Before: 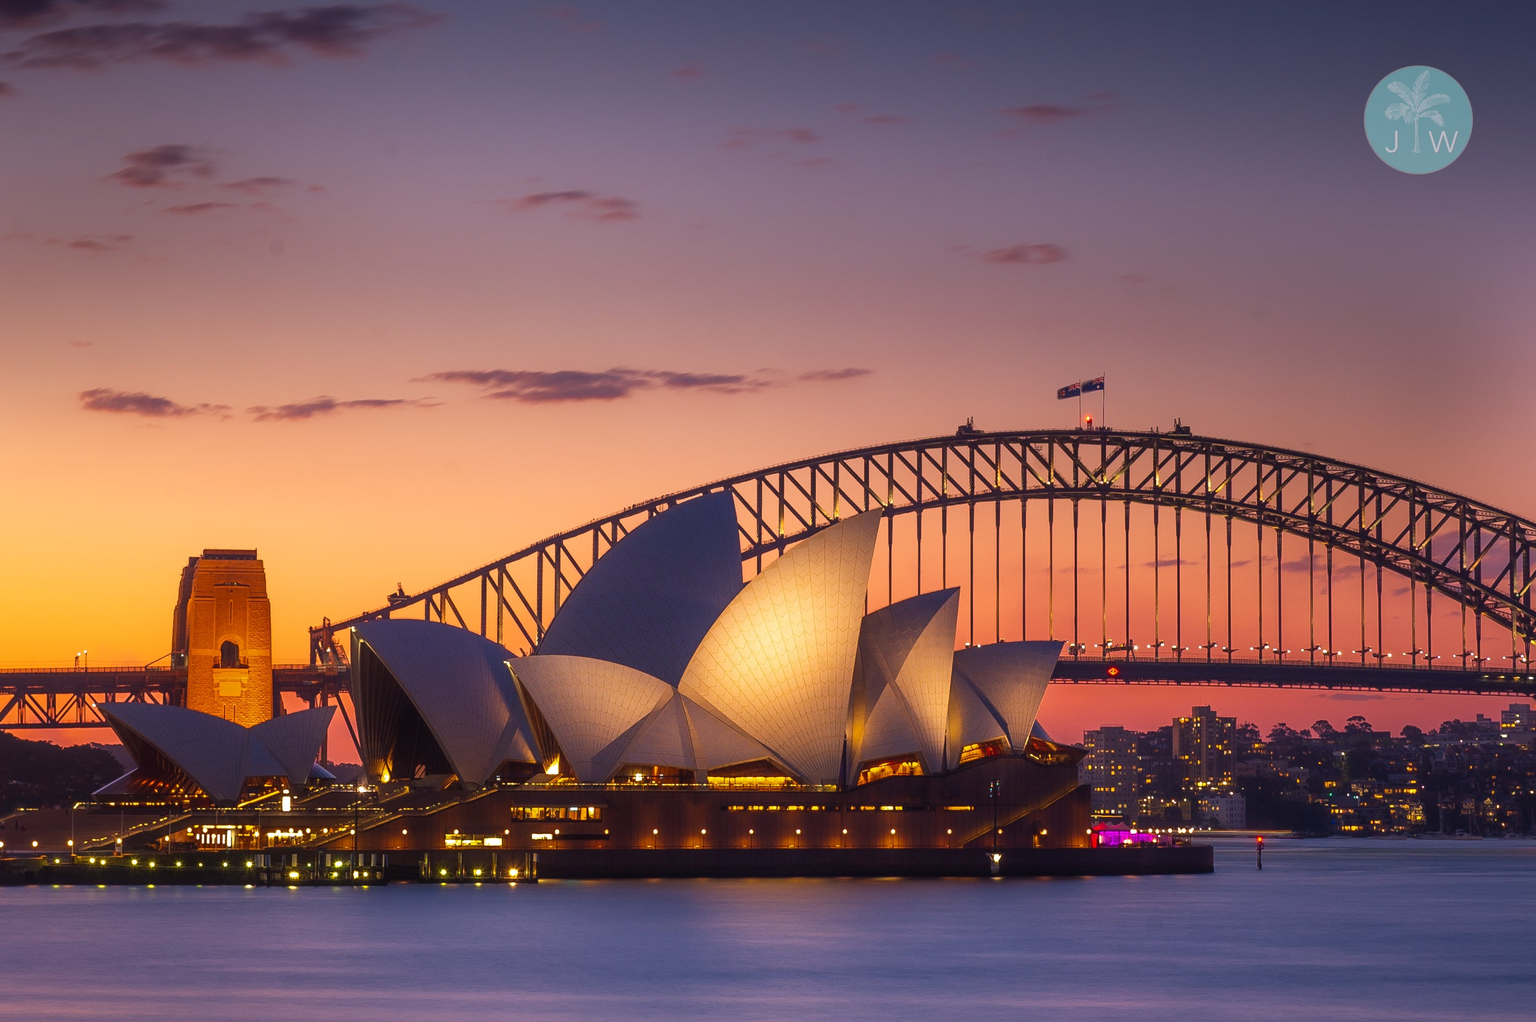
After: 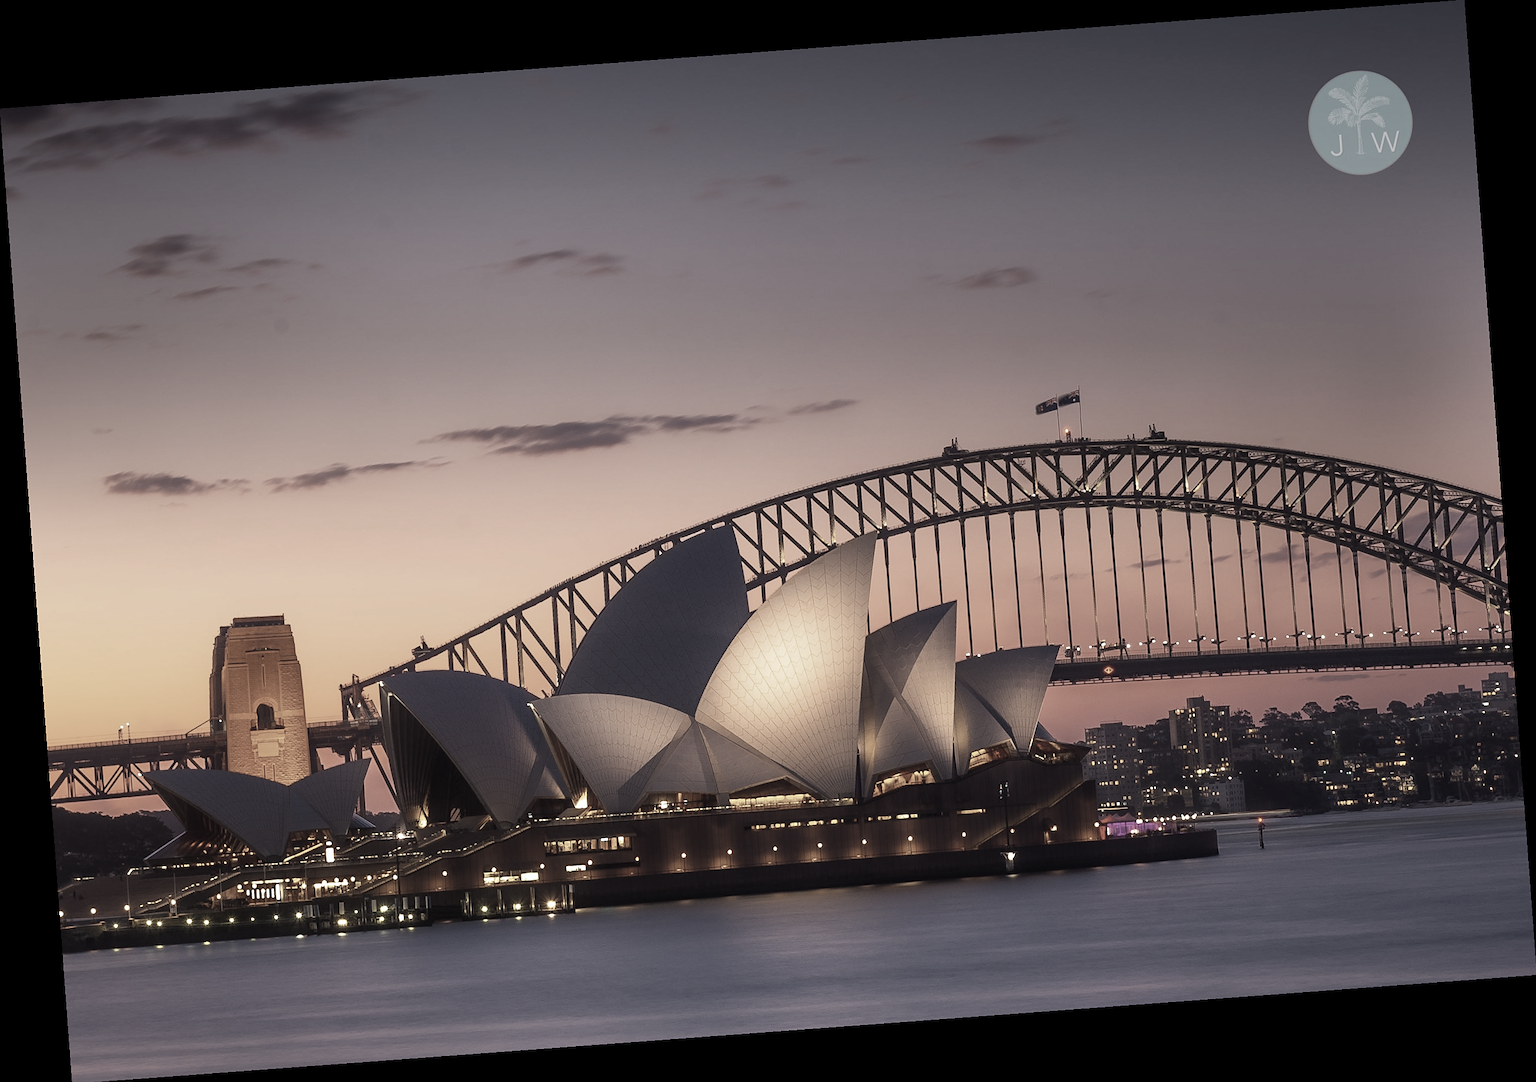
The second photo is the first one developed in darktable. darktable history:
rotate and perspective: rotation -4.25°, automatic cropping off
sharpen: radius 1.458, amount 0.398, threshold 1.271
color correction: saturation 0.3
